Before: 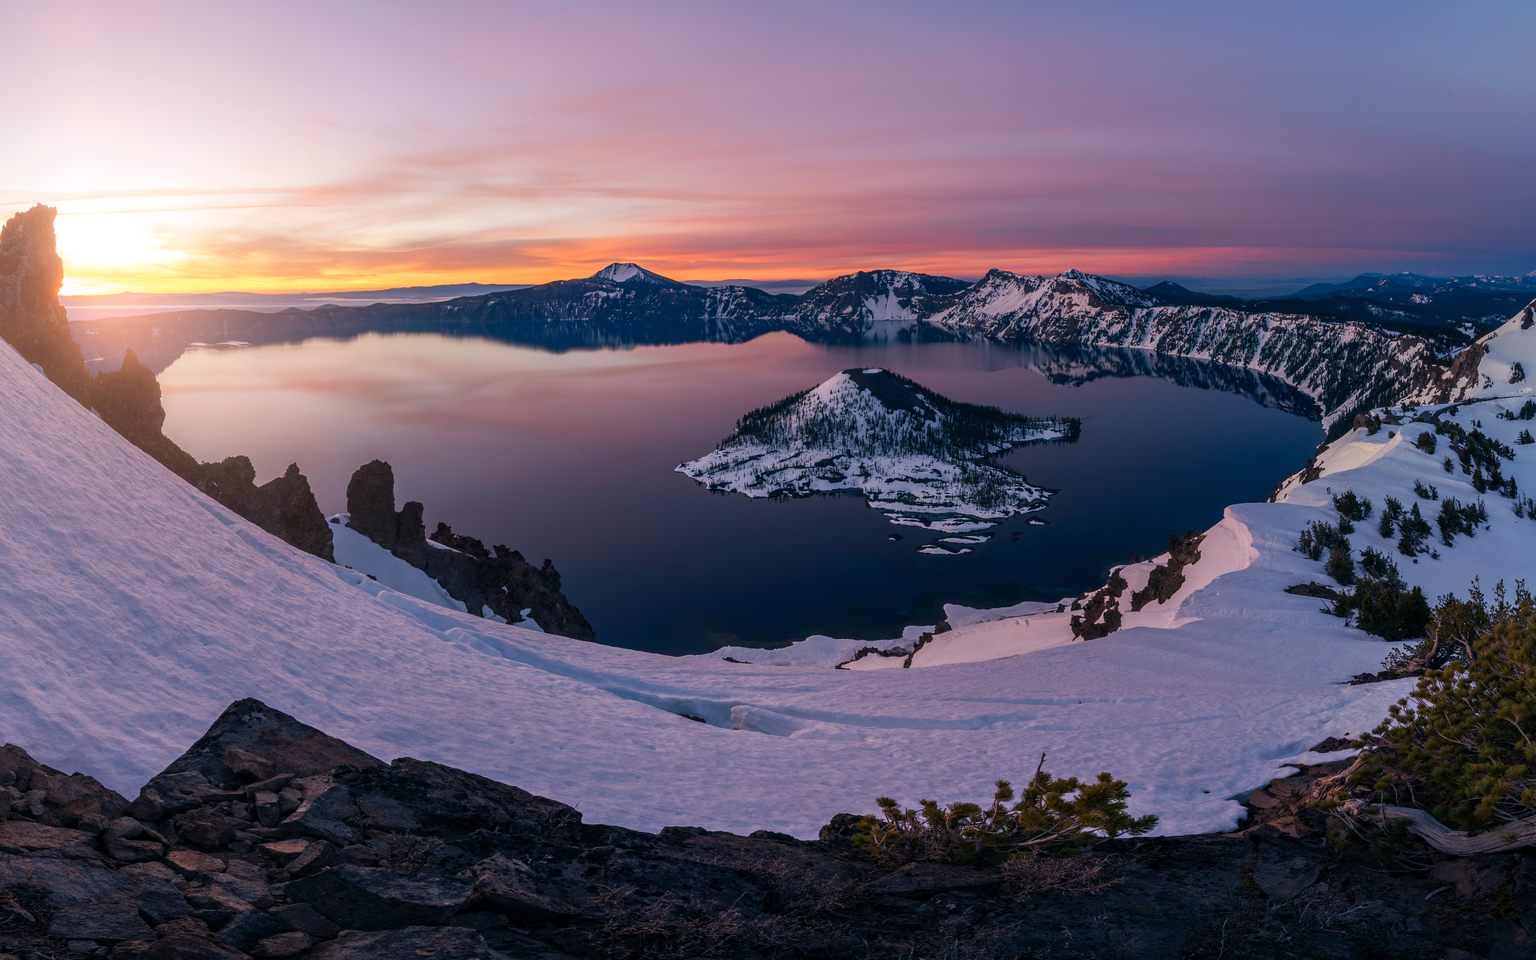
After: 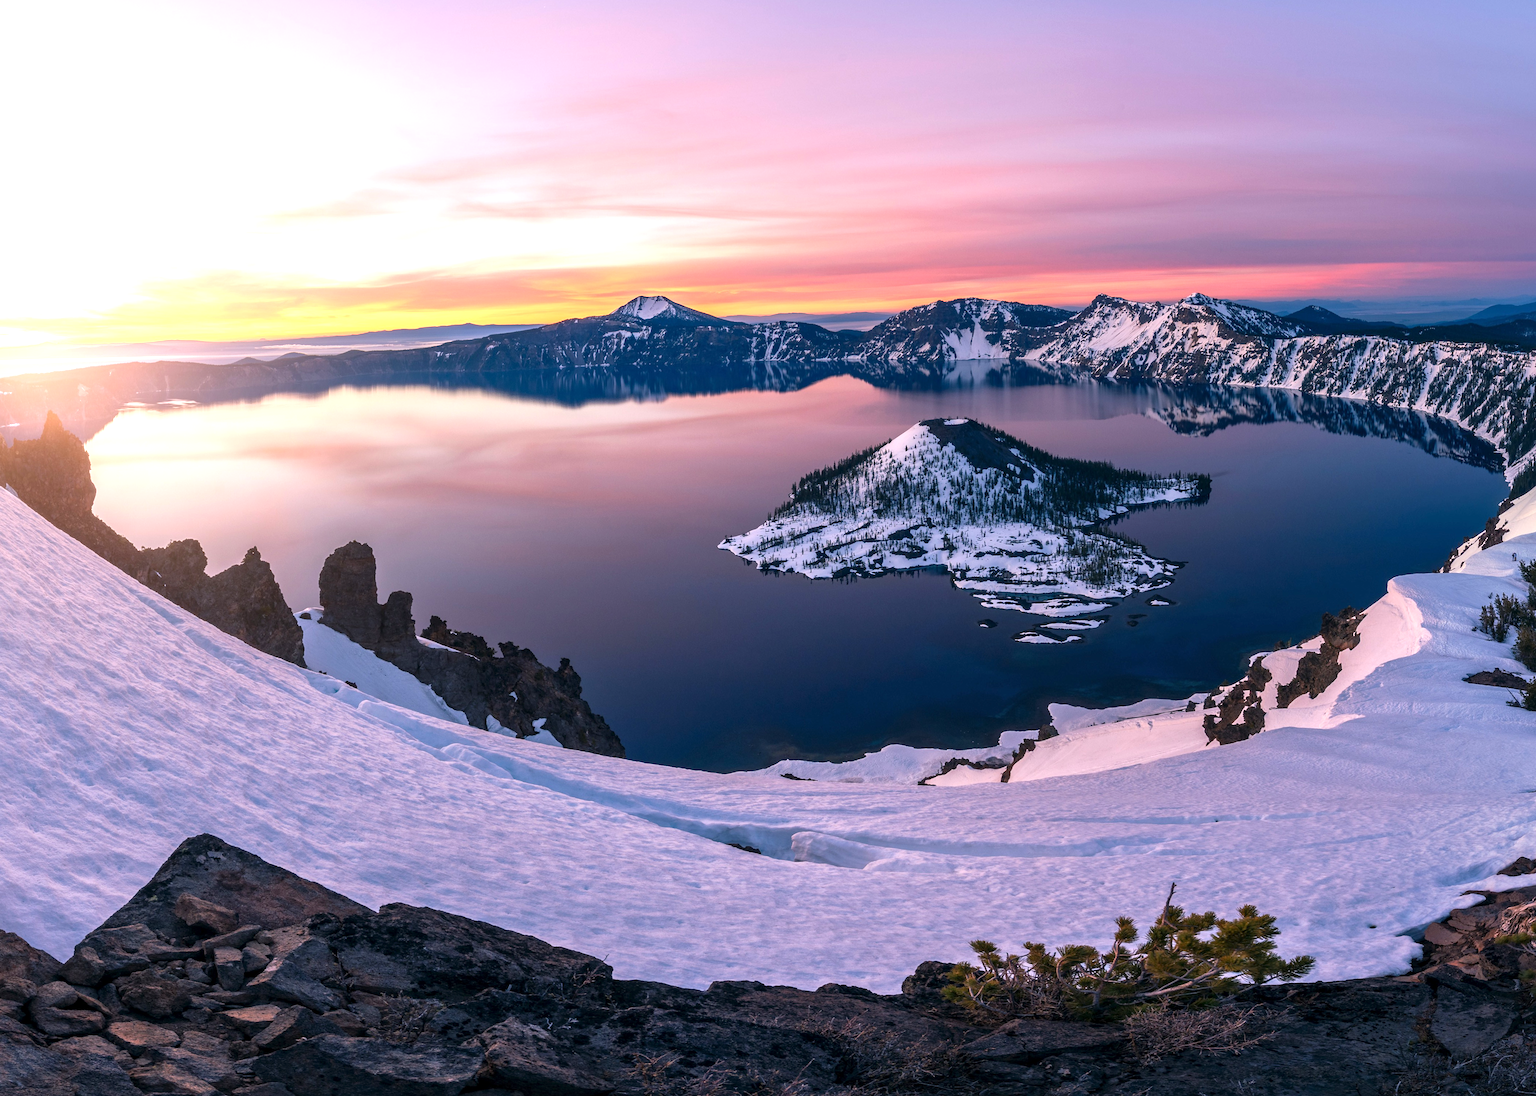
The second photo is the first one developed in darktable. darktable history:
crop and rotate: angle 1.07°, left 4.249%, top 1.019%, right 11.185%, bottom 2.381%
local contrast: mode bilateral grid, contrast 20, coarseness 49, detail 121%, midtone range 0.2
exposure: black level correction 0, exposure 1.001 EV, compensate highlight preservation false
